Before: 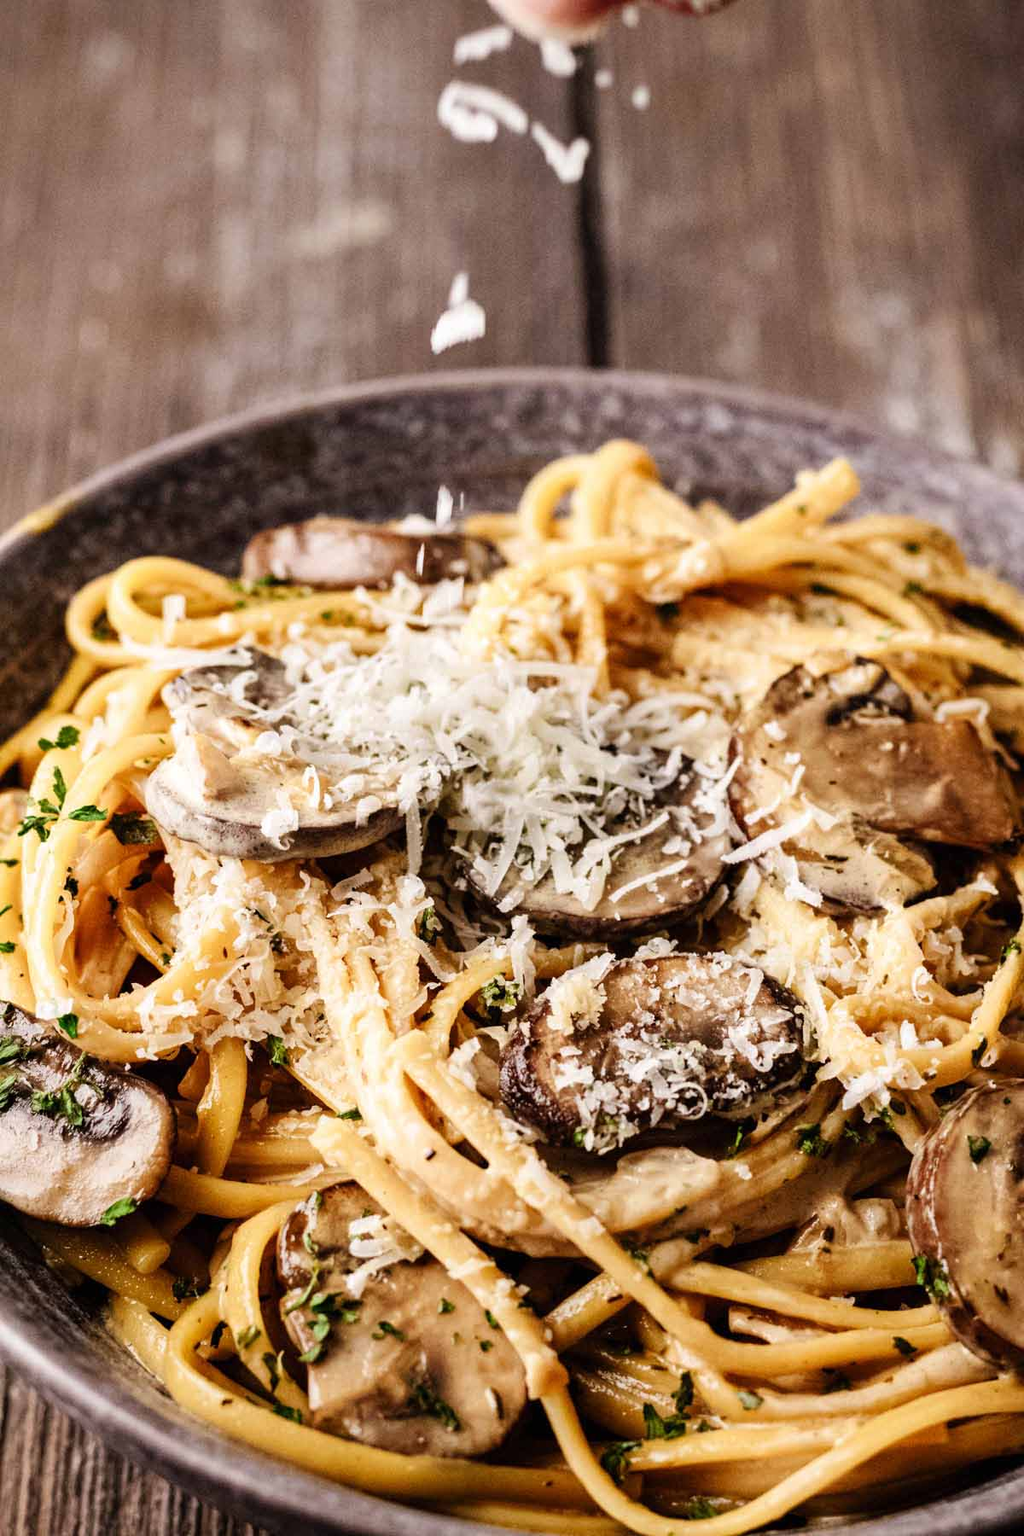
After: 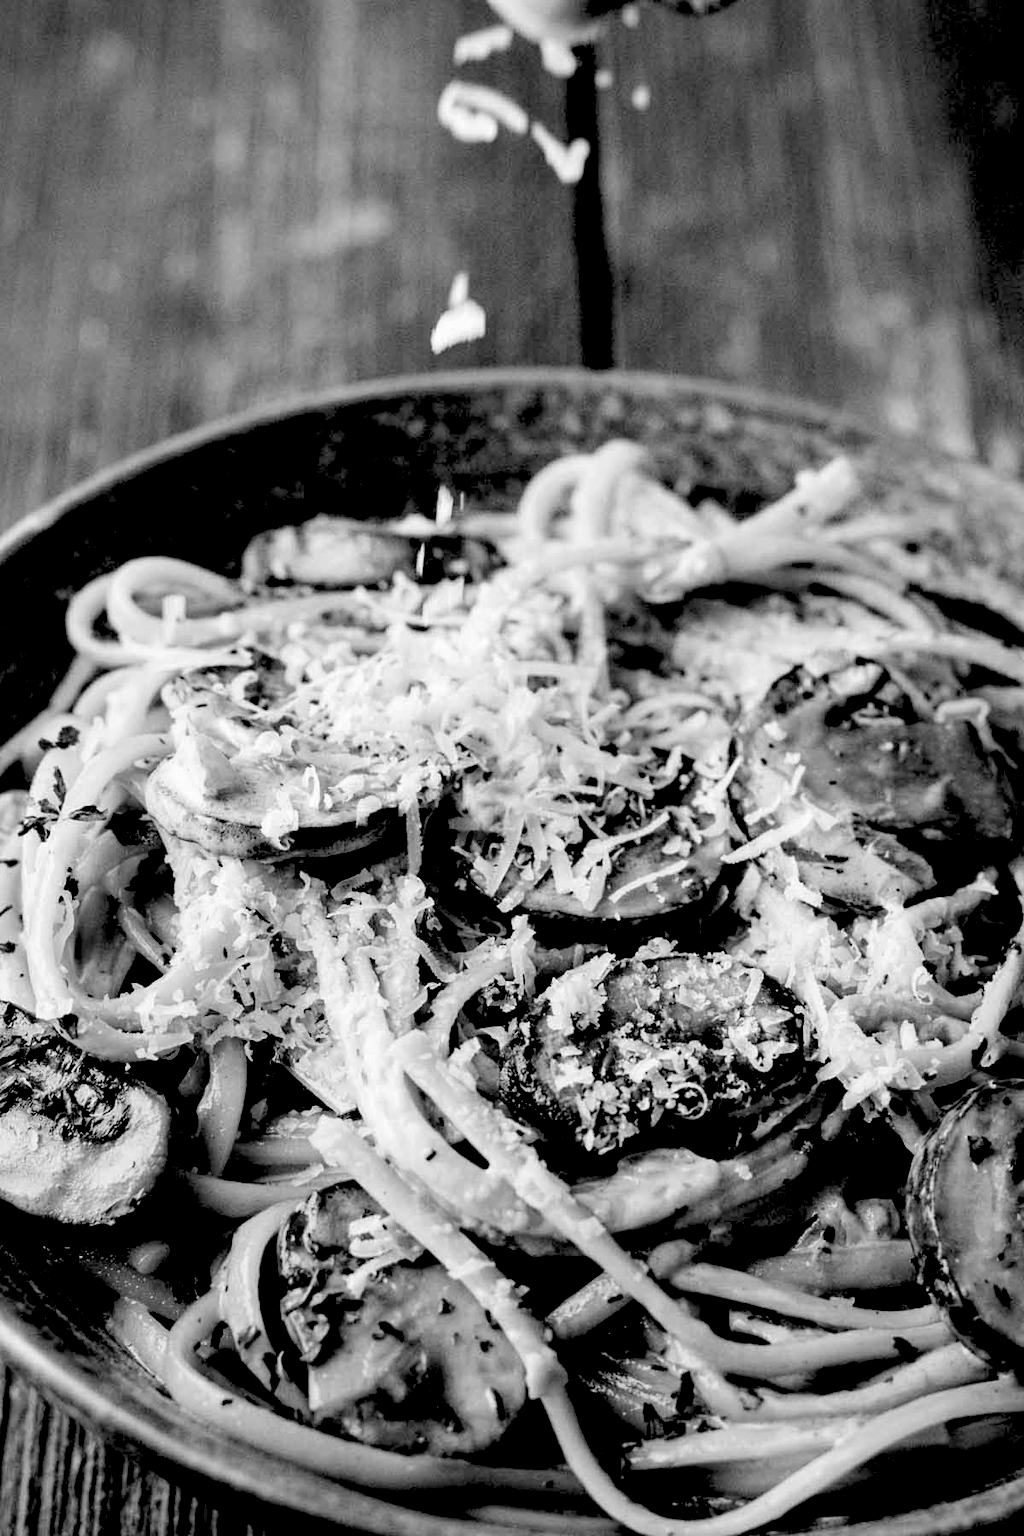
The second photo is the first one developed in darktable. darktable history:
exposure: black level correction 0.056, compensate highlight preservation false
monochrome: on, module defaults
